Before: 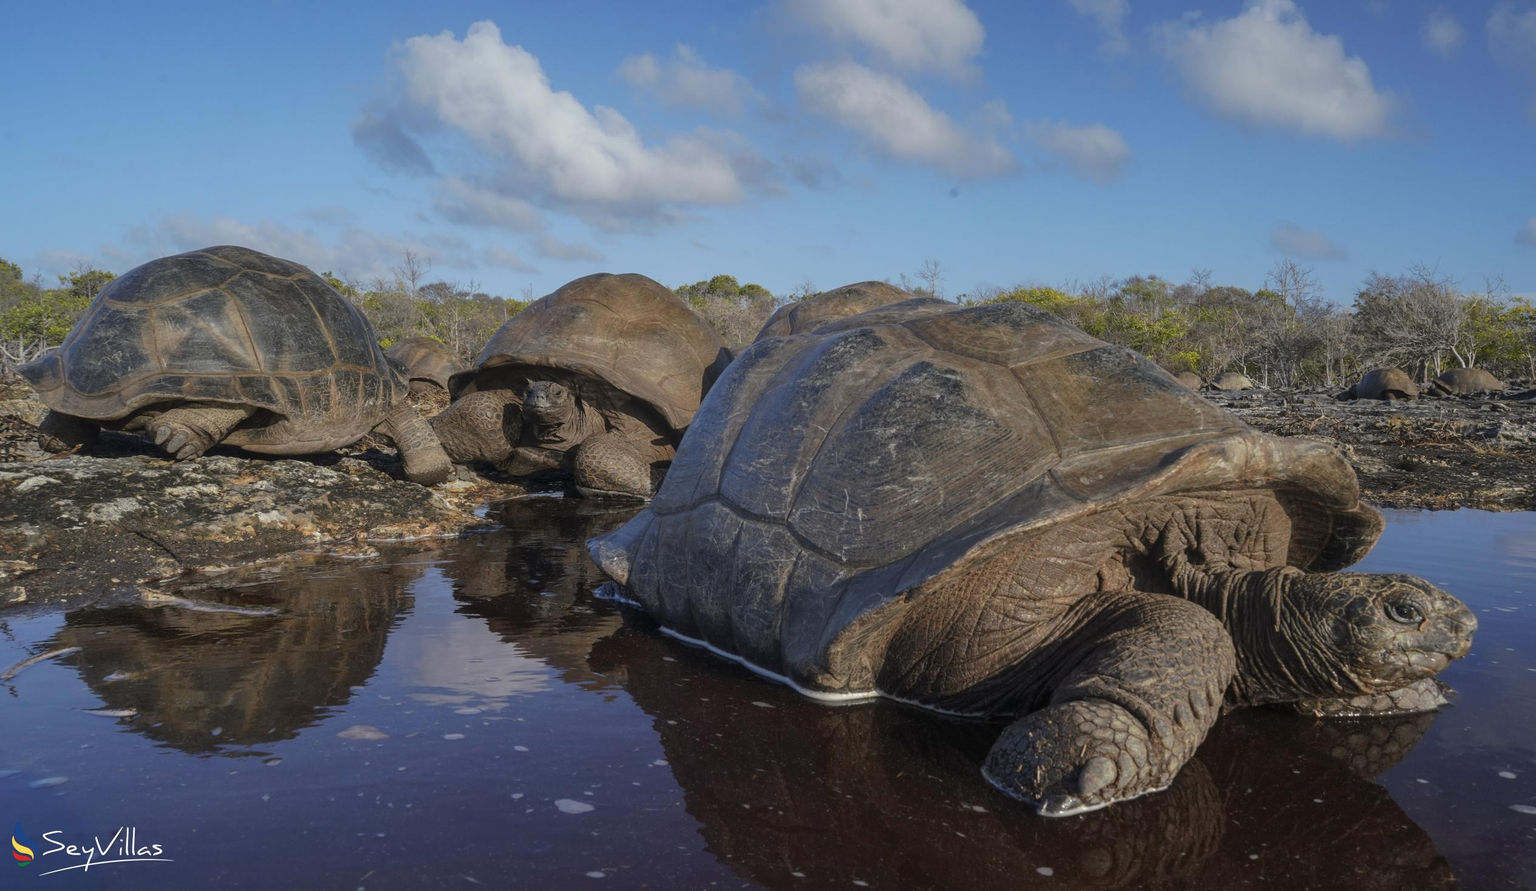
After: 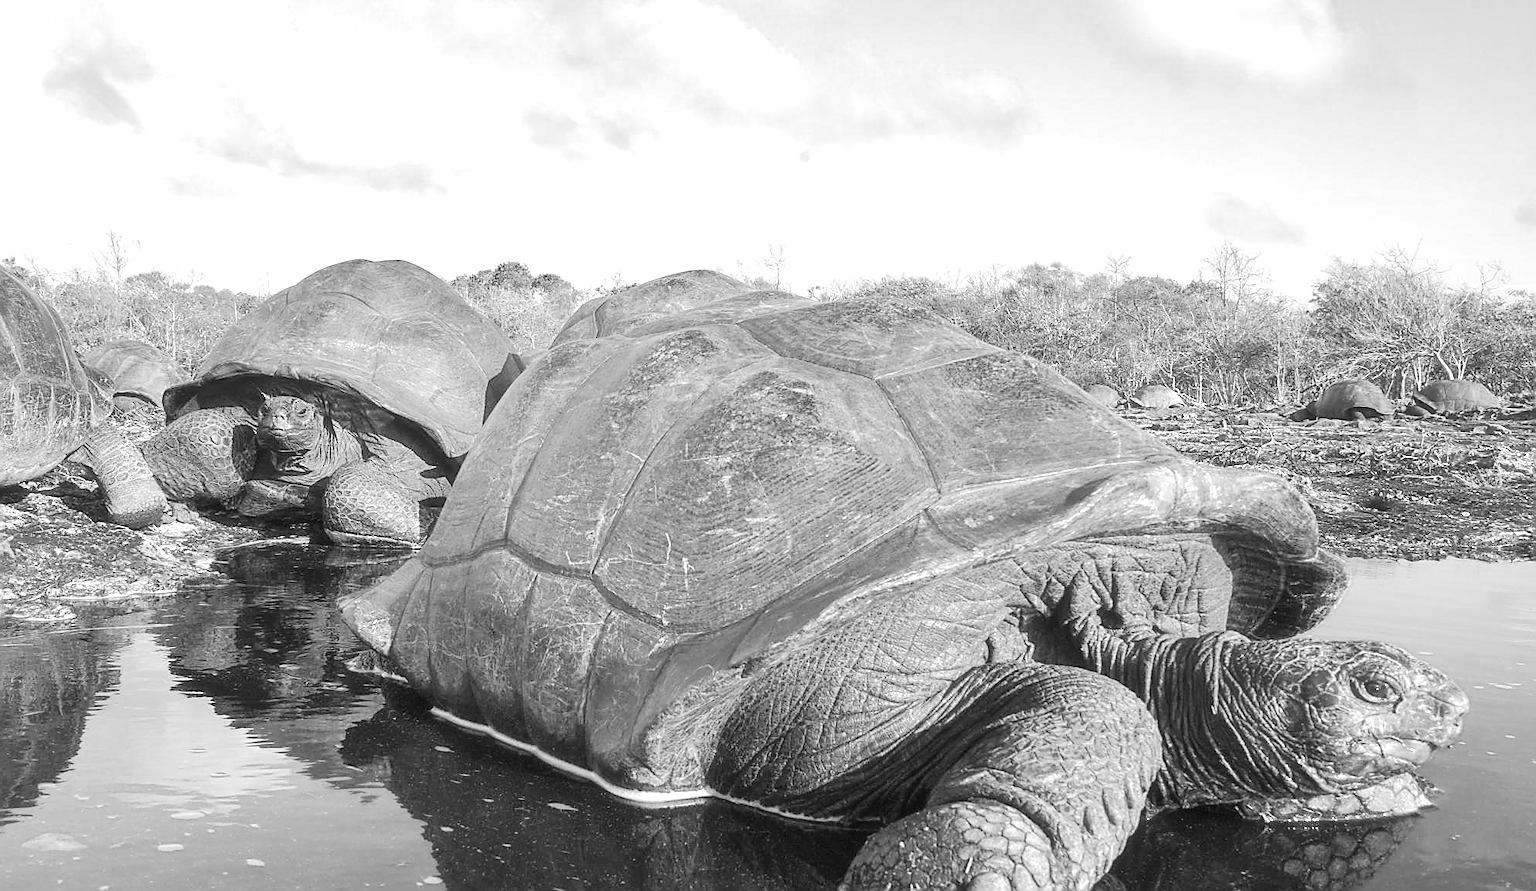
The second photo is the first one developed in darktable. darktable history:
tone curve: curves: ch0 [(0, 0.019) (0.066, 0.043) (0.189, 0.182) (0.359, 0.417) (0.485, 0.576) (0.656, 0.734) (0.851, 0.861) (0.997, 0.959)]; ch1 [(0, 0) (0.179, 0.123) (0.381, 0.36) (0.425, 0.41) (0.474, 0.472) (0.499, 0.501) (0.514, 0.517) (0.571, 0.584) (0.649, 0.677) (0.812, 0.856) (1, 1)]; ch2 [(0, 0) (0.246, 0.214) (0.421, 0.427) (0.459, 0.484) (0.5, 0.504) (0.518, 0.523) (0.529, 0.544) (0.56, 0.581) (0.617, 0.631) (0.744, 0.734) (0.867, 0.821) (0.993, 0.889)], preserve colors none
exposure: exposure 1.15 EV, compensate highlight preservation false
color calibration: output gray [0.267, 0.423, 0.267, 0], illuminant custom, x 0.435, y 0.395, temperature 3131.99 K
haze removal: strength -0.102, compatibility mode true, adaptive false
sharpen: radius 1.353, amount 1.268, threshold 0.626
crop and rotate: left 20.862%, top 7.728%, right 0.317%, bottom 13.378%
shadows and highlights: radius 47.24, white point adjustment 6.62, compress 79.27%, shadows color adjustment 97.99%, highlights color adjustment 58.97%, soften with gaussian
